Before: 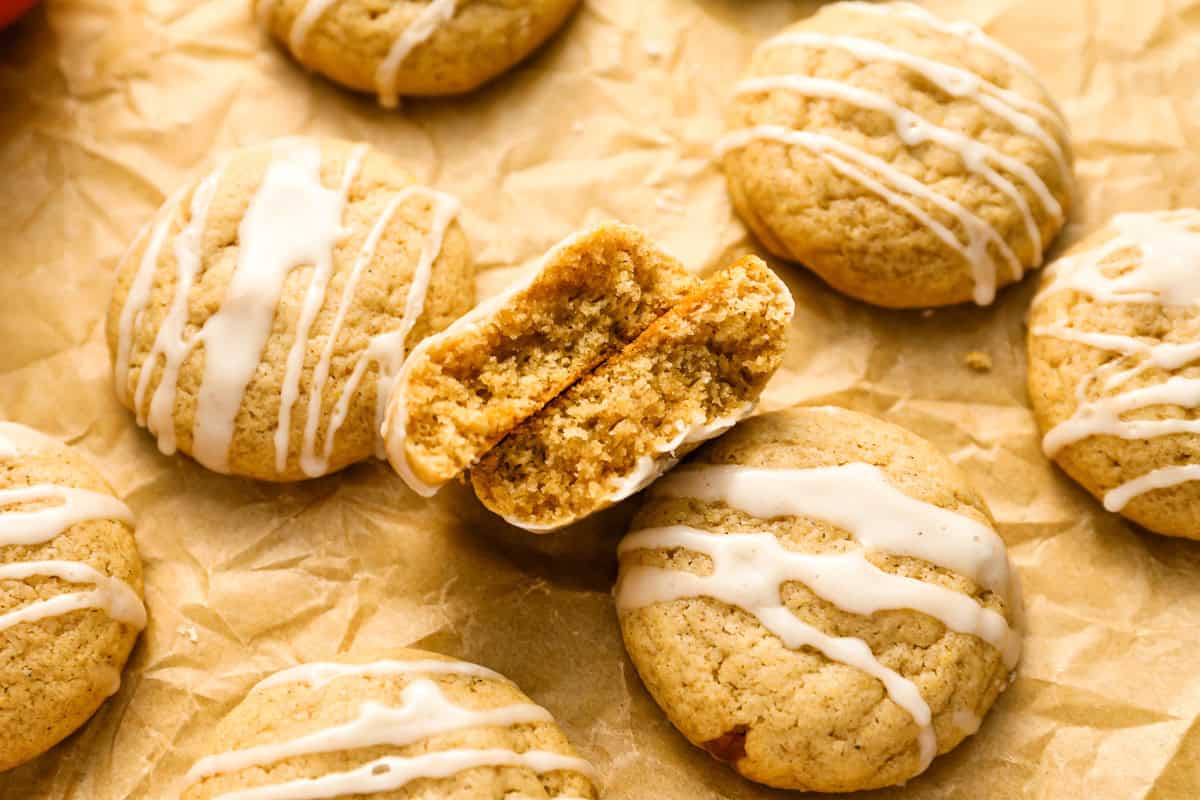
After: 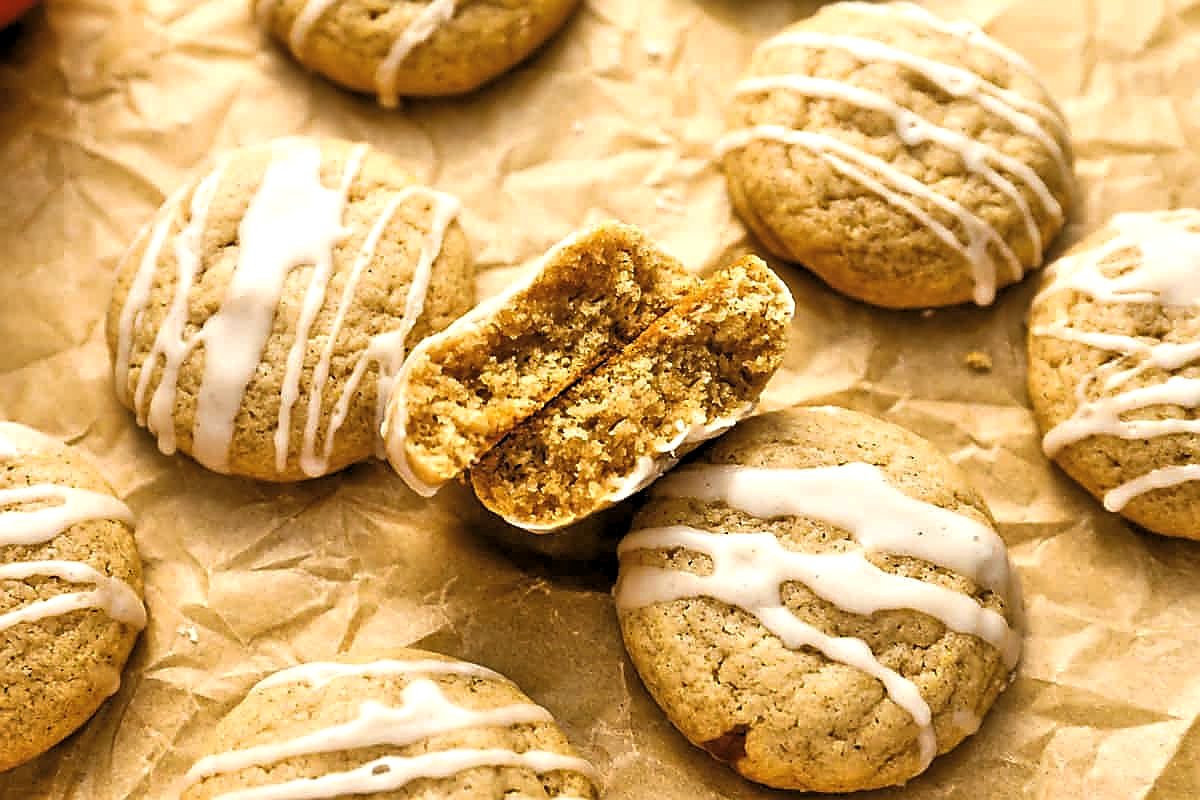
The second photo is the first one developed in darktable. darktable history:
levels: levels [0.101, 0.578, 0.953]
tone equalizer: -7 EV 0.15 EV, -6 EV 0.6 EV, -5 EV 1.15 EV, -4 EV 1.33 EV, -3 EV 1.15 EV, -2 EV 0.6 EV, -1 EV 0.15 EV, mask exposure compensation -0.5 EV
sharpen: radius 1.4, amount 1.25, threshold 0.7
